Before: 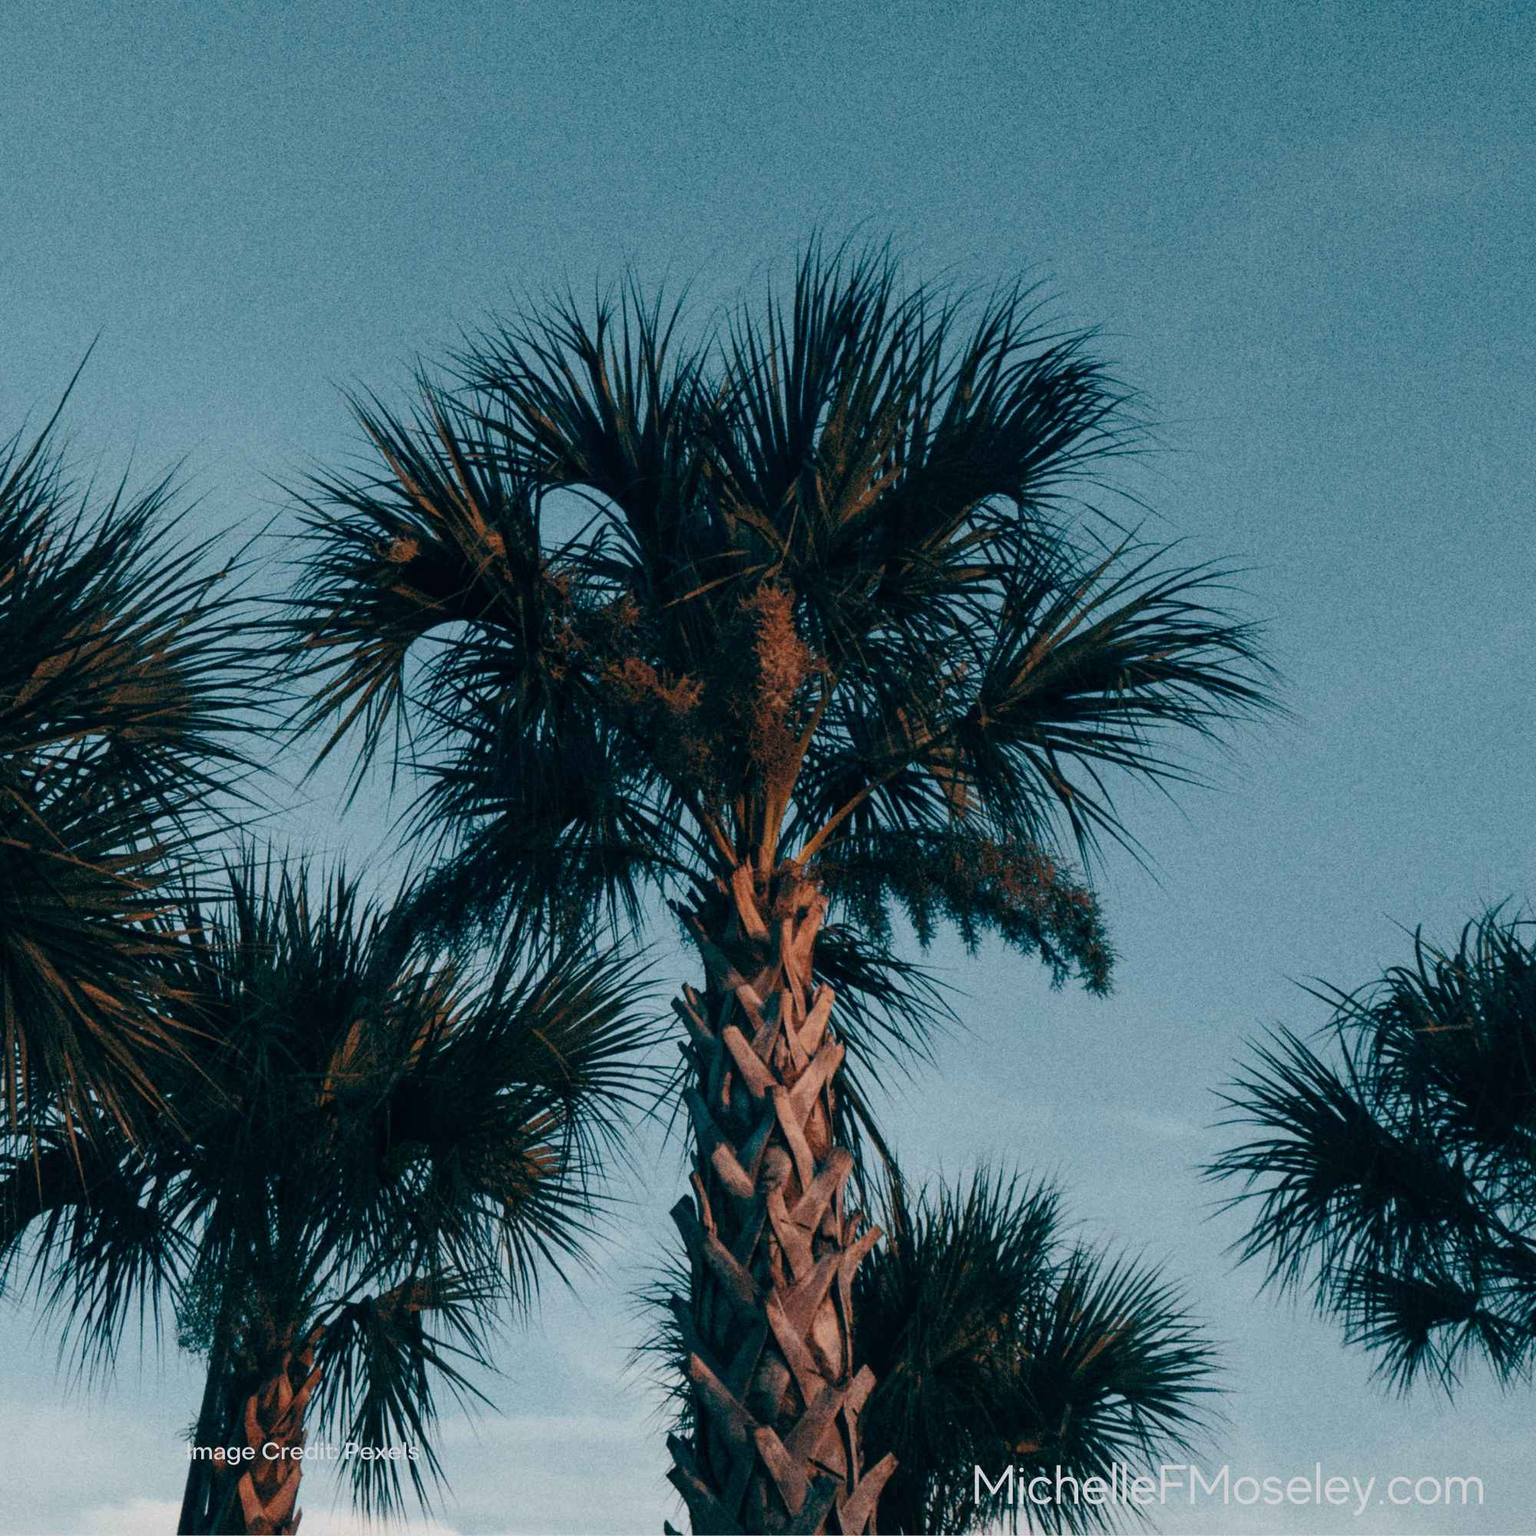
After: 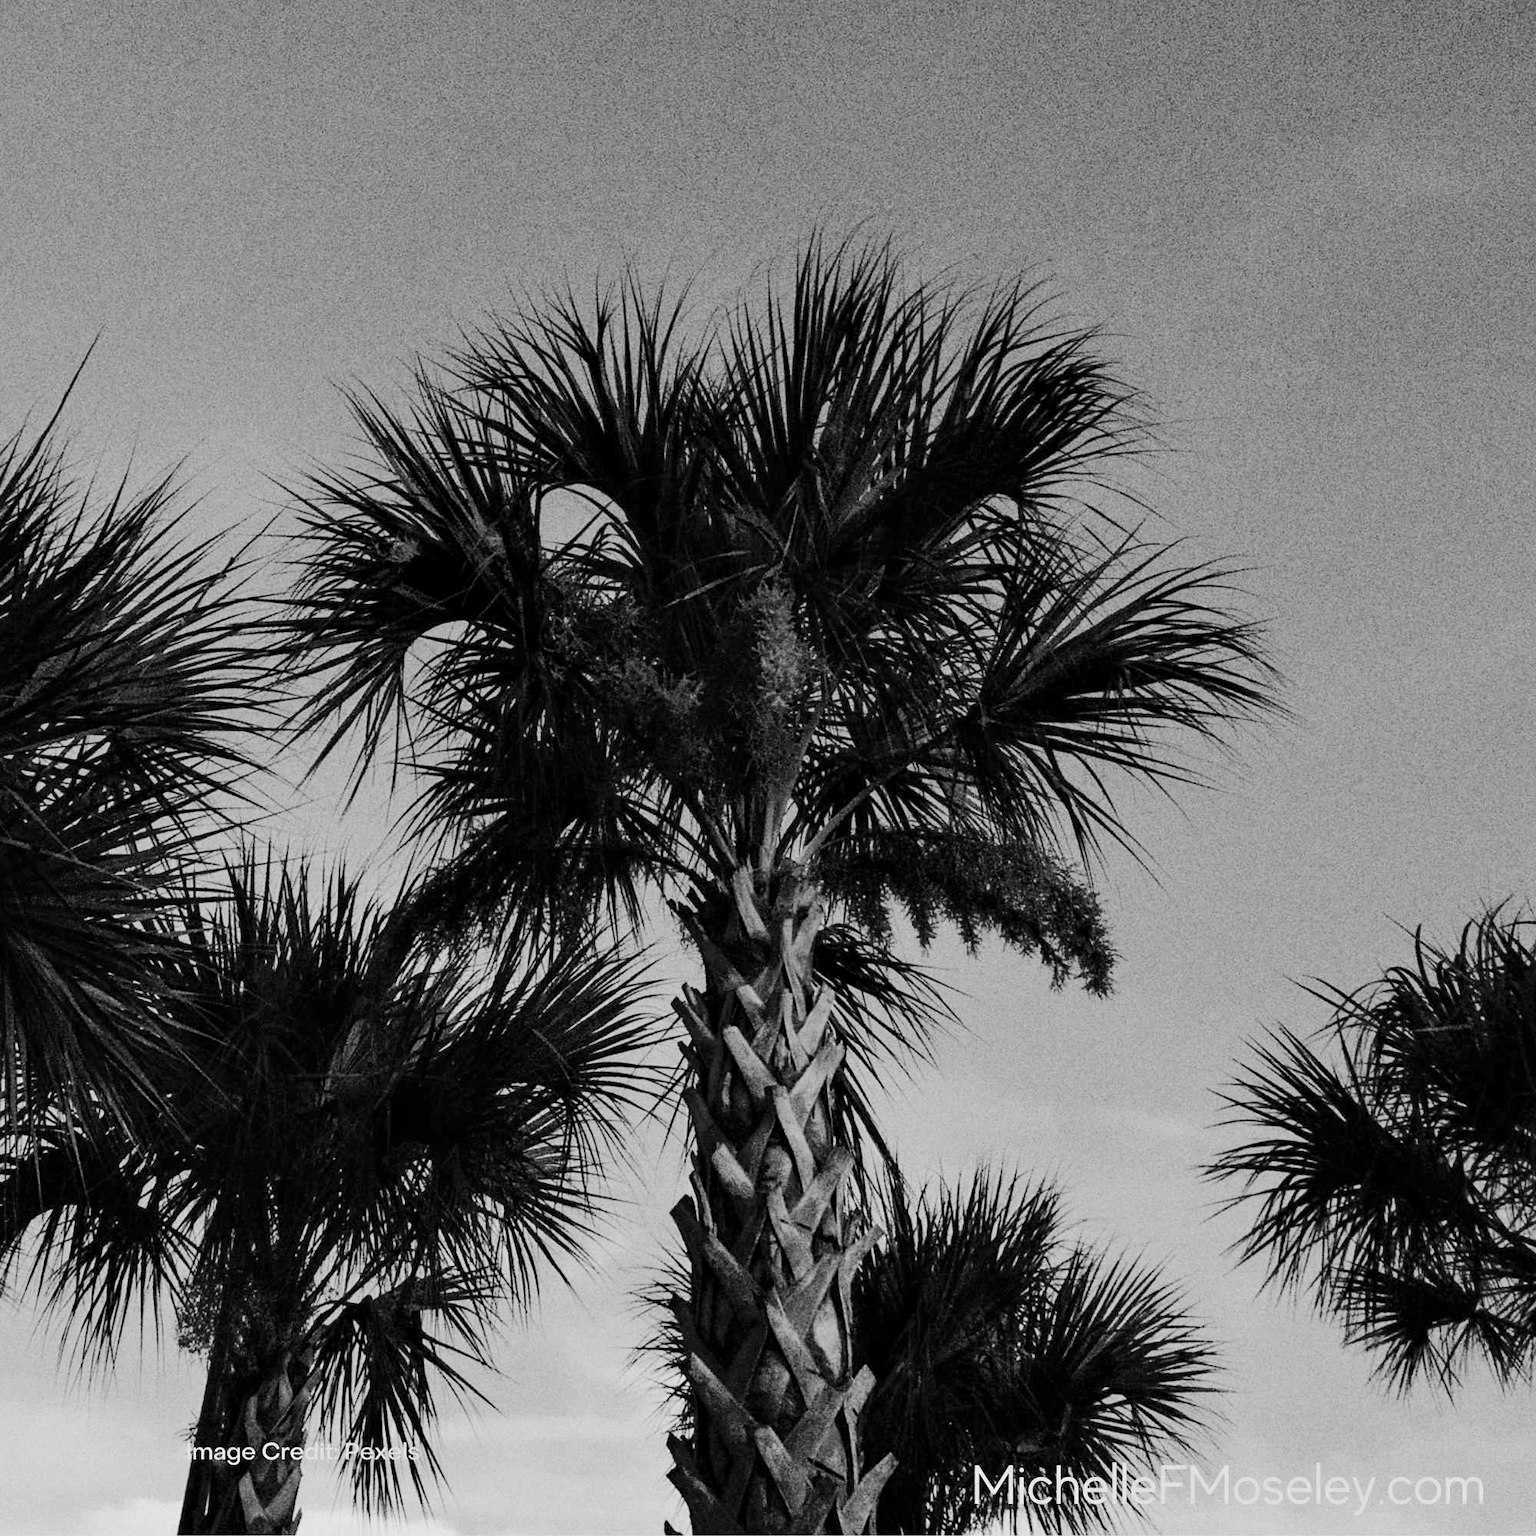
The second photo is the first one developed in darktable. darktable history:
color balance rgb: shadows lift › chroma 1%, shadows lift › hue 113°, highlights gain › chroma 0.2%, highlights gain › hue 333°, perceptual saturation grading › global saturation 20%, perceptual saturation grading › highlights -50%, perceptual saturation grading › shadows 25%, contrast -10%
denoise (profiled): strength 1.2, preserve shadows 0, a [-1, 0, 0], y [[0.5 ×7] ×4, [0 ×7], [0.5 ×7]], compensate highlight preservation false
monochrome: on, module defaults
sharpen: amount 0.2
rgb curve: curves: ch0 [(0, 0) (0.21, 0.15) (0.24, 0.21) (0.5, 0.75) (0.75, 0.96) (0.89, 0.99) (1, 1)]; ch1 [(0, 0.02) (0.21, 0.13) (0.25, 0.2) (0.5, 0.67) (0.75, 0.9) (0.89, 0.97) (1, 1)]; ch2 [(0, 0.02) (0.21, 0.13) (0.25, 0.2) (0.5, 0.67) (0.75, 0.9) (0.89, 0.97) (1, 1)], compensate middle gray true | blend: blend mode normal, opacity 50%; mask: uniform (no mask)
color zones: curves: ch0 [(0, 0.5) (0.125, 0.4) (0.25, 0.5) (0.375, 0.4) (0.5, 0.4) (0.625, 0.35) (0.75, 0.35) (0.875, 0.5)]; ch1 [(0, 0.35) (0.125, 0.45) (0.25, 0.35) (0.375, 0.35) (0.5, 0.35) (0.625, 0.35) (0.75, 0.45) (0.875, 0.35)]; ch2 [(0, 0.6) (0.125, 0.5) (0.25, 0.5) (0.375, 0.6) (0.5, 0.6) (0.625, 0.5) (0.75, 0.5) (0.875, 0.5)]
contrast equalizer: octaves 7, y [[0.6 ×6], [0.55 ×6], [0 ×6], [0 ×6], [0 ×6]], mix 0.3
